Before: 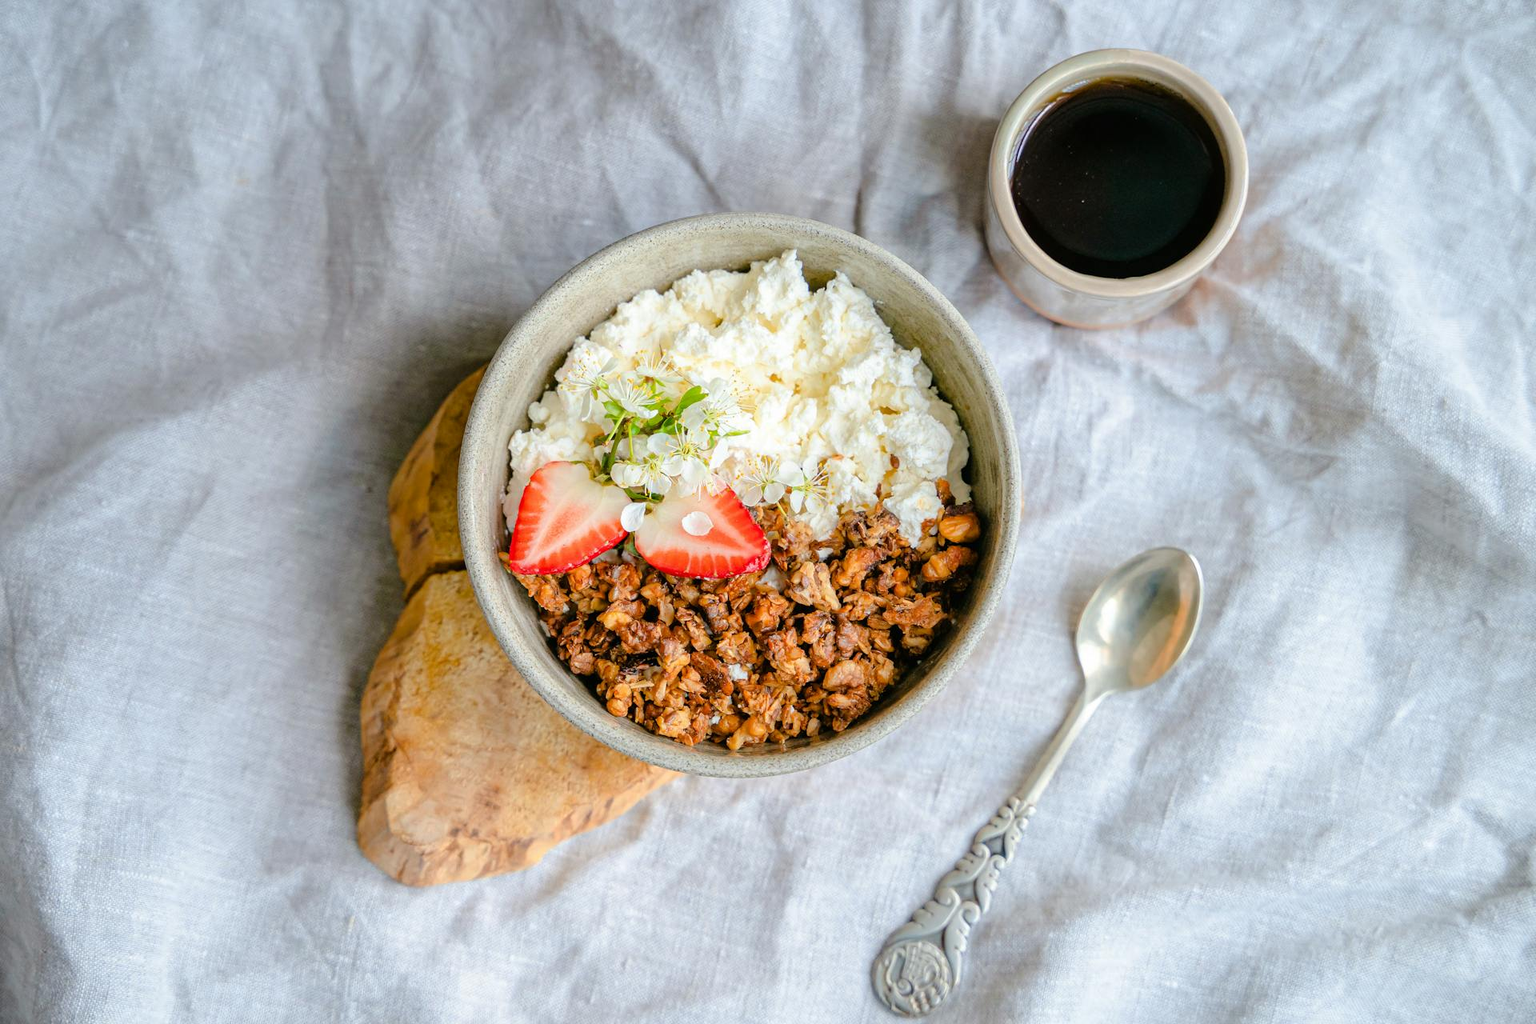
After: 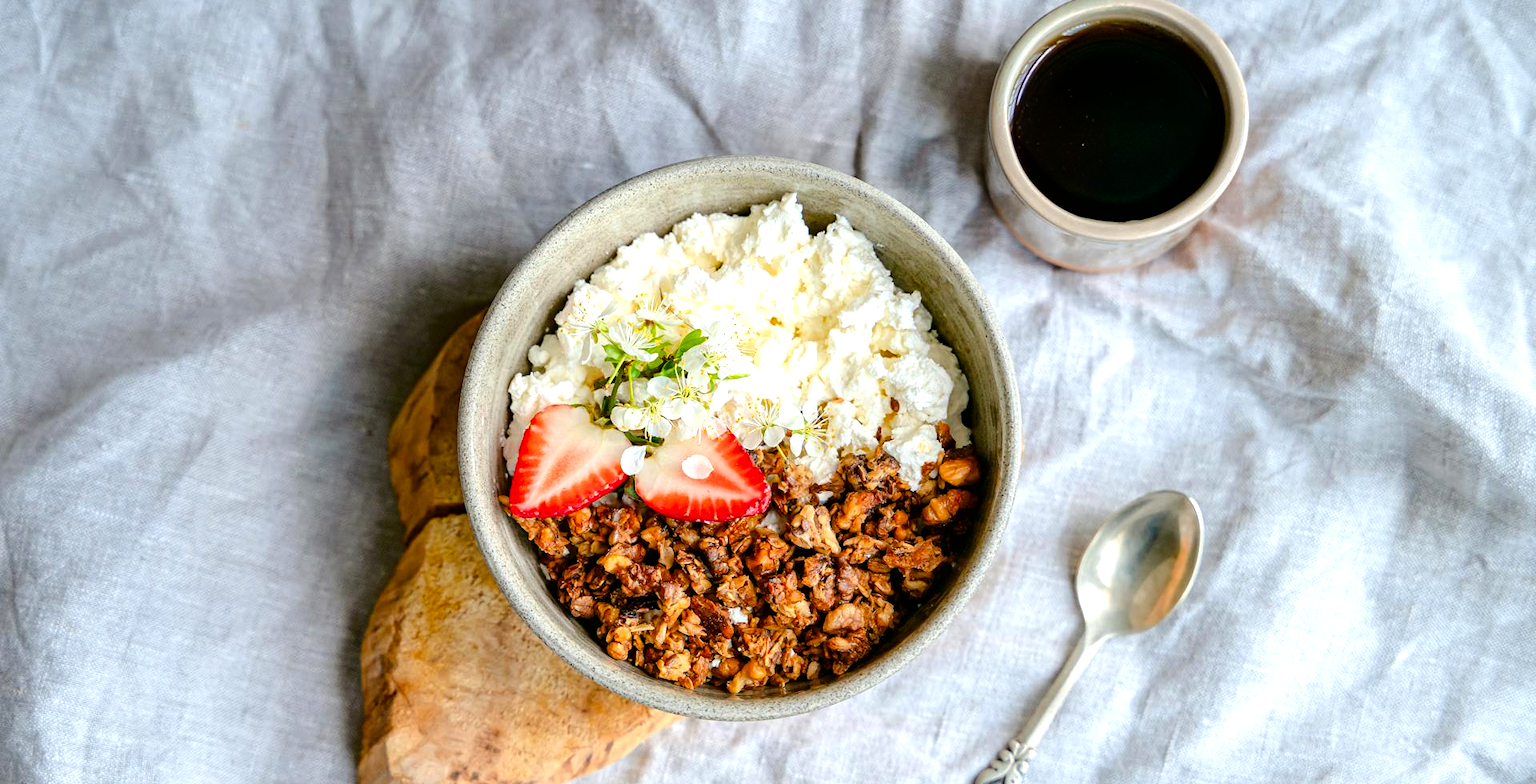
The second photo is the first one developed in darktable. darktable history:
crop: top 5.617%, bottom 17.733%
contrast brightness saturation: contrast 0.069, brightness -0.152, saturation 0.108
tone equalizer: -8 EV -0.41 EV, -7 EV -0.384 EV, -6 EV -0.314 EV, -5 EV -0.187 EV, -3 EV 0.243 EV, -2 EV 0.347 EV, -1 EV 0.372 EV, +0 EV 0.416 EV, edges refinement/feathering 500, mask exposure compensation -1.57 EV, preserve details no
